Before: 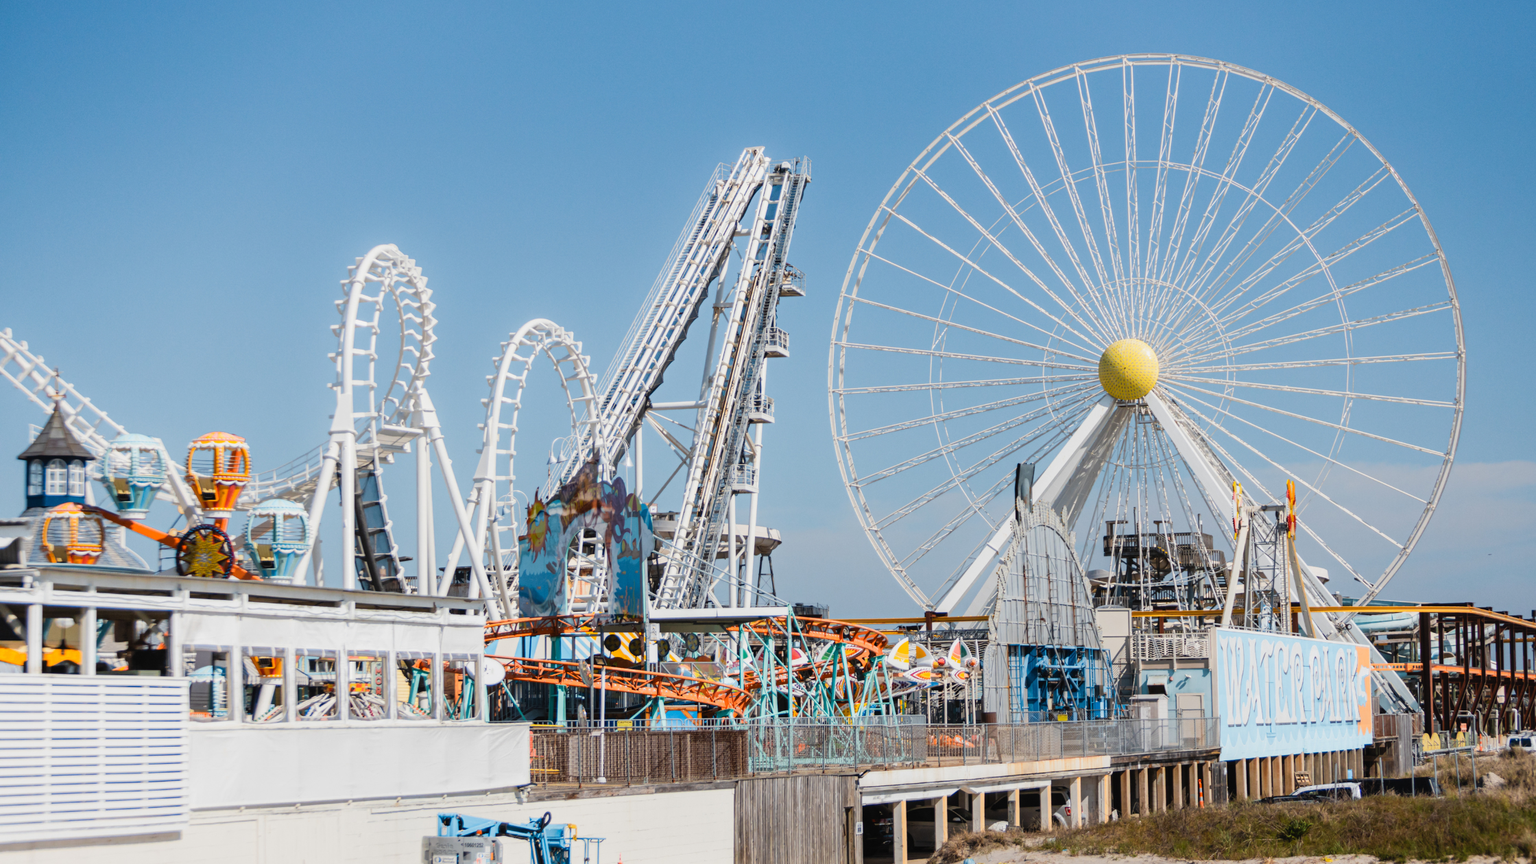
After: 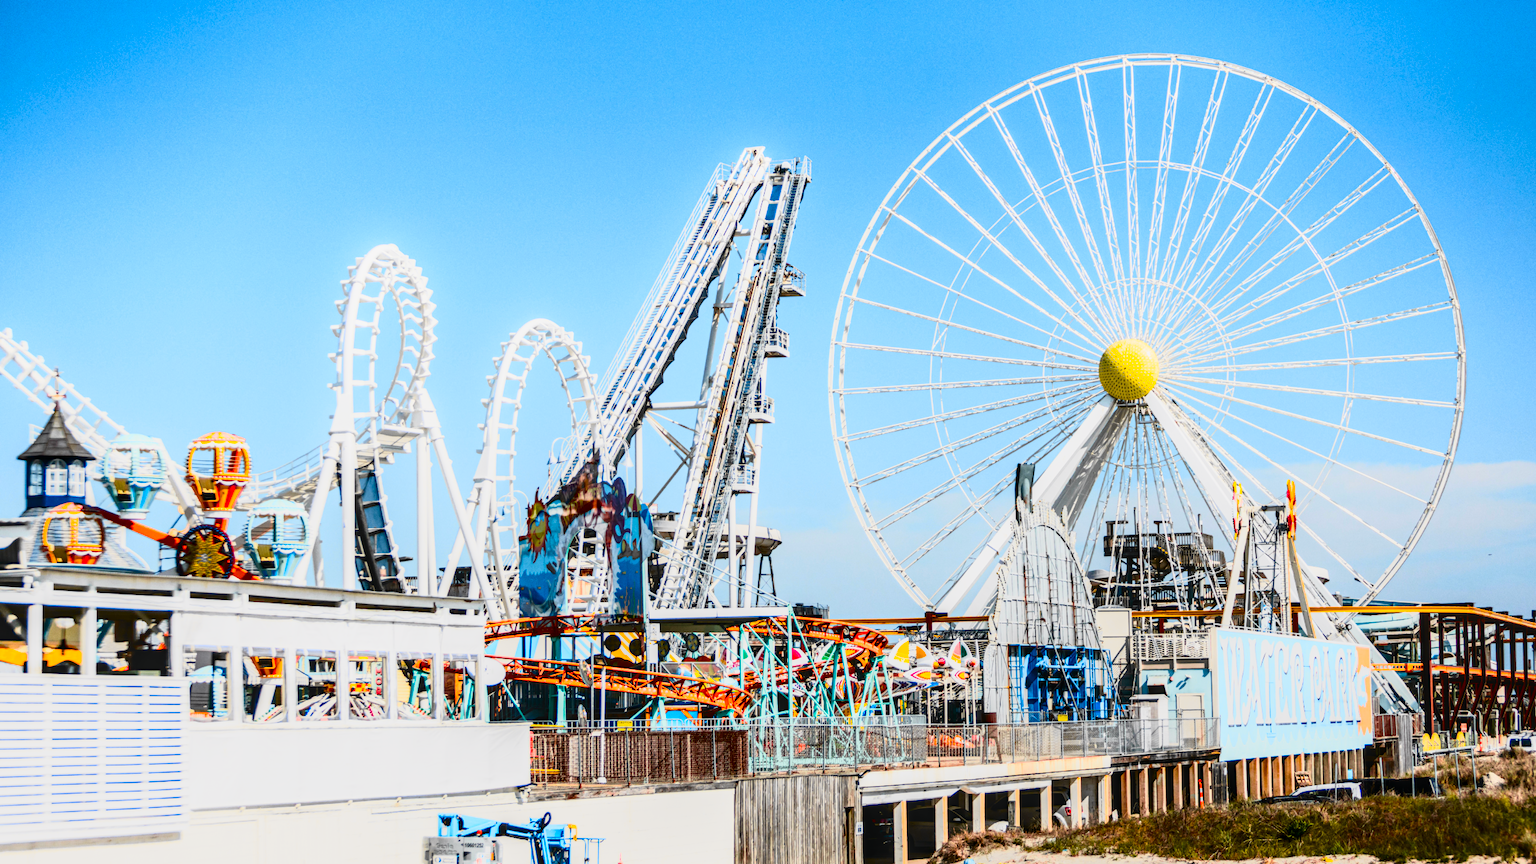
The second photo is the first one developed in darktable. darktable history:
color balance rgb: shadows lift › chroma 0.919%, shadows lift › hue 112.26°, power › hue 72.96°, highlights gain › chroma 0.2%, highlights gain › hue 331.78°, perceptual saturation grading › global saturation 35.719%, perceptual saturation grading › shadows 35.376%
contrast brightness saturation: contrast 0.396, brightness 0.113, saturation 0.213
tone curve: curves: ch0 [(0, 0) (0.058, 0.037) (0.214, 0.183) (0.304, 0.288) (0.561, 0.554) (0.687, 0.677) (0.768, 0.768) (0.858, 0.861) (0.987, 0.945)]; ch1 [(0, 0) (0.172, 0.123) (0.312, 0.296) (0.432, 0.448) (0.471, 0.469) (0.502, 0.5) (0.521, 0.505) (0.565, 0.569) (0.663, 0.663) (0.703, 0.721) (0.857, 0.917) (1, 1)]; ch2 [(0, 0) (0.411, 0.424) (0.485, 0.497) (0.502, 0.5) (0.517, 0.511) (0.556, 0.551) (0.626, 0.594) (0.709, 0.661) (1, 1)], color space Lab, independent channels, preserve colors none
local contrast: on, module defaults
